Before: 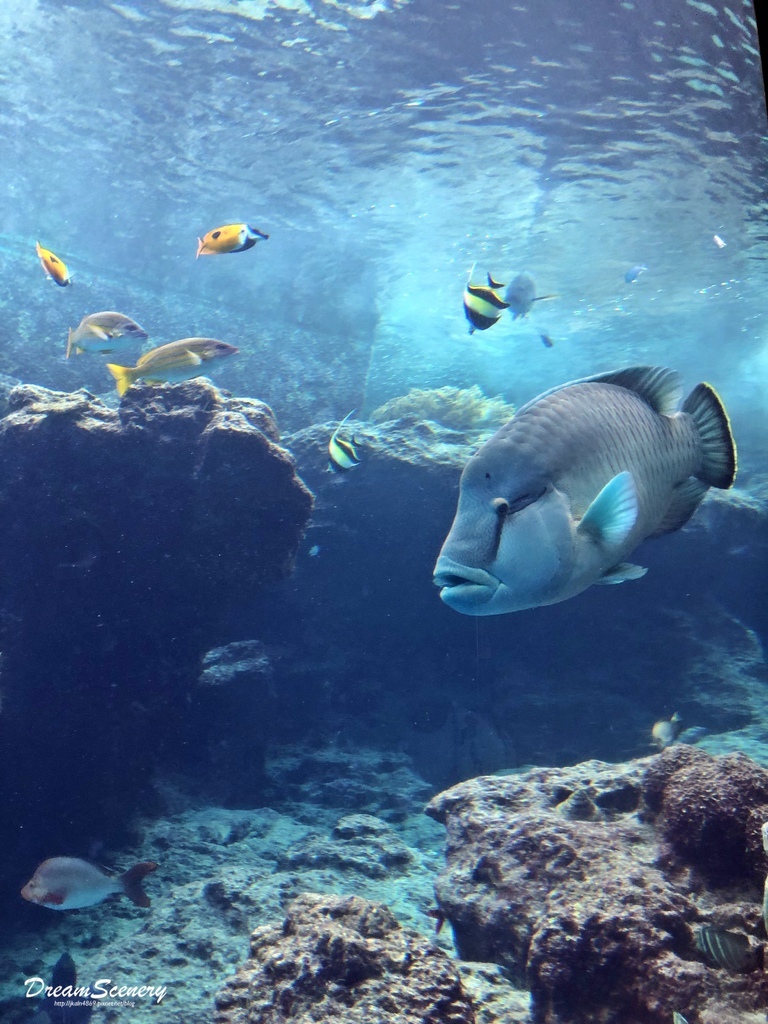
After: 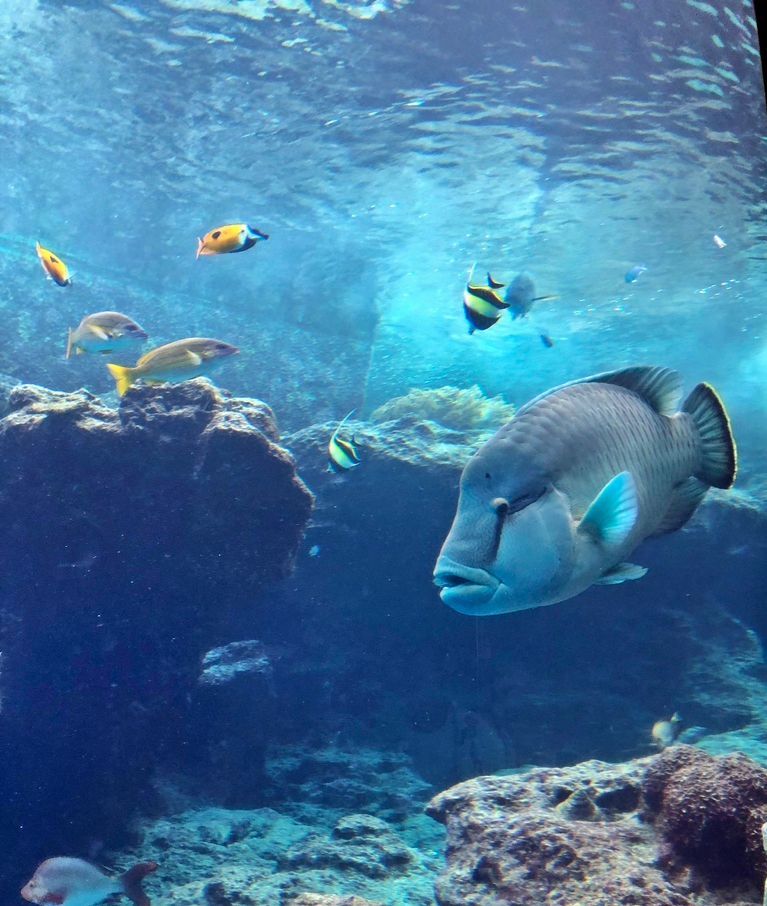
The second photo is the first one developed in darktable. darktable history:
exposure: compensate exposure bias true, compensate highlight preservation false
crop and rotate: top 0%, bottom 11.444%
shadows and highlights: soften with gaussian
